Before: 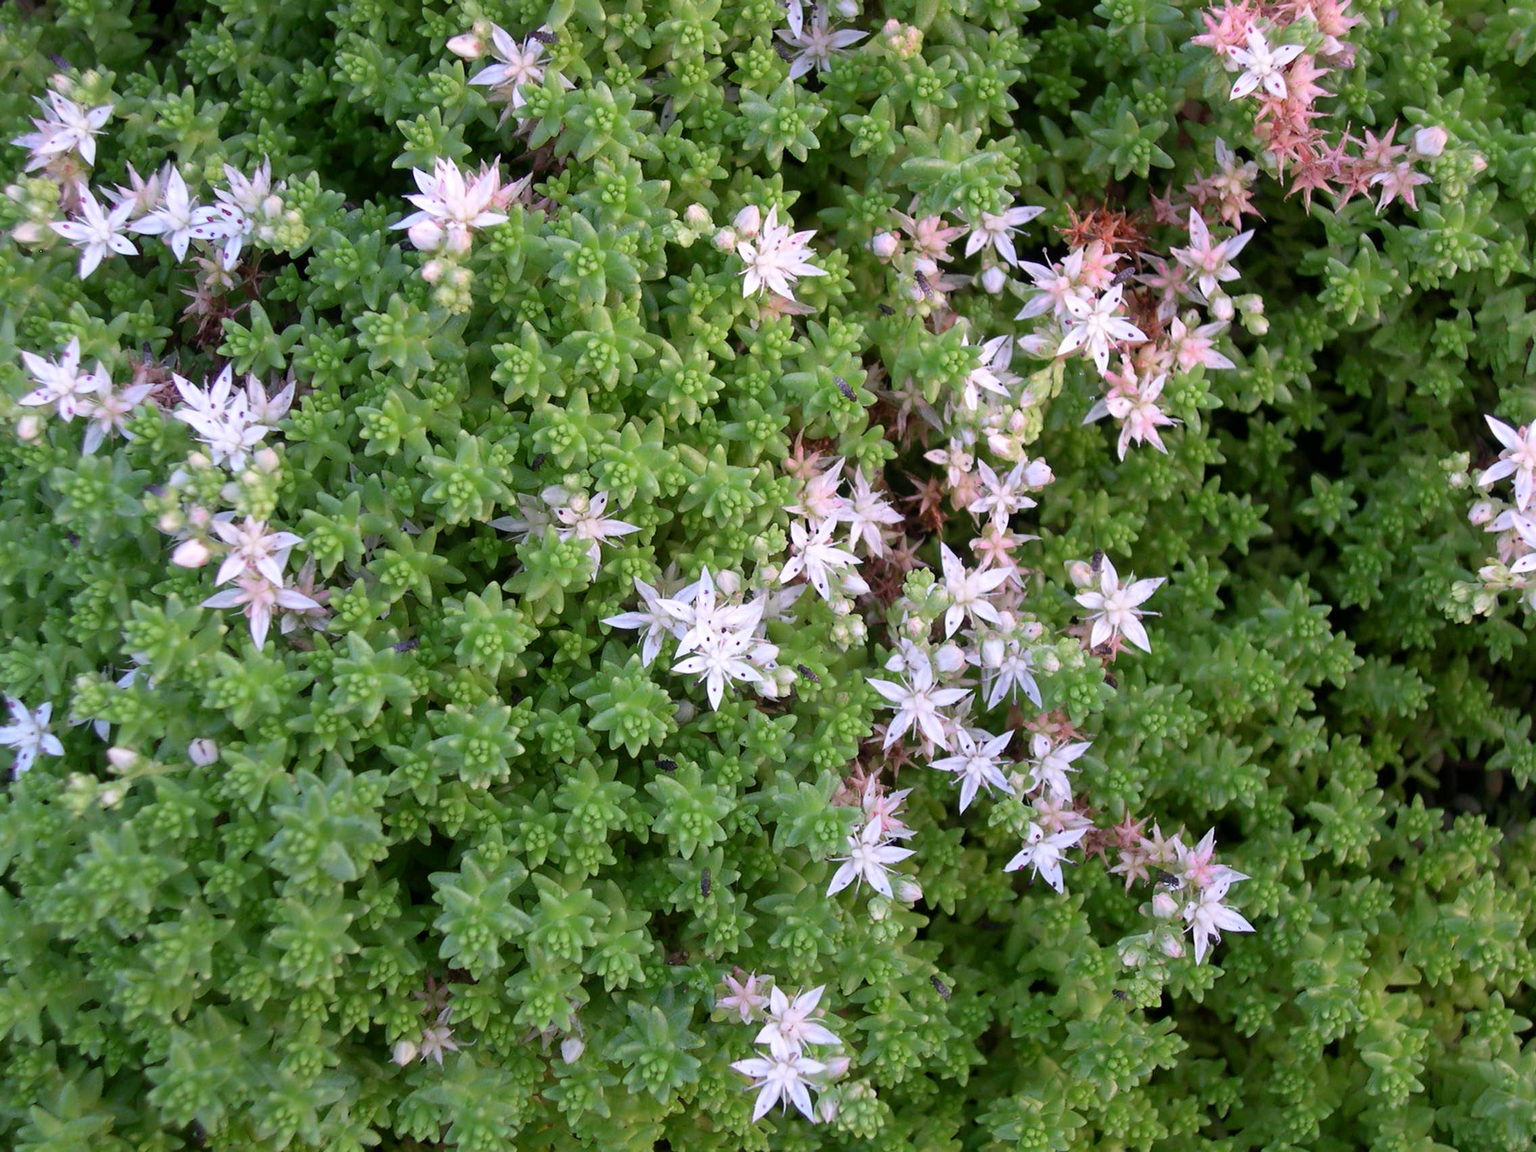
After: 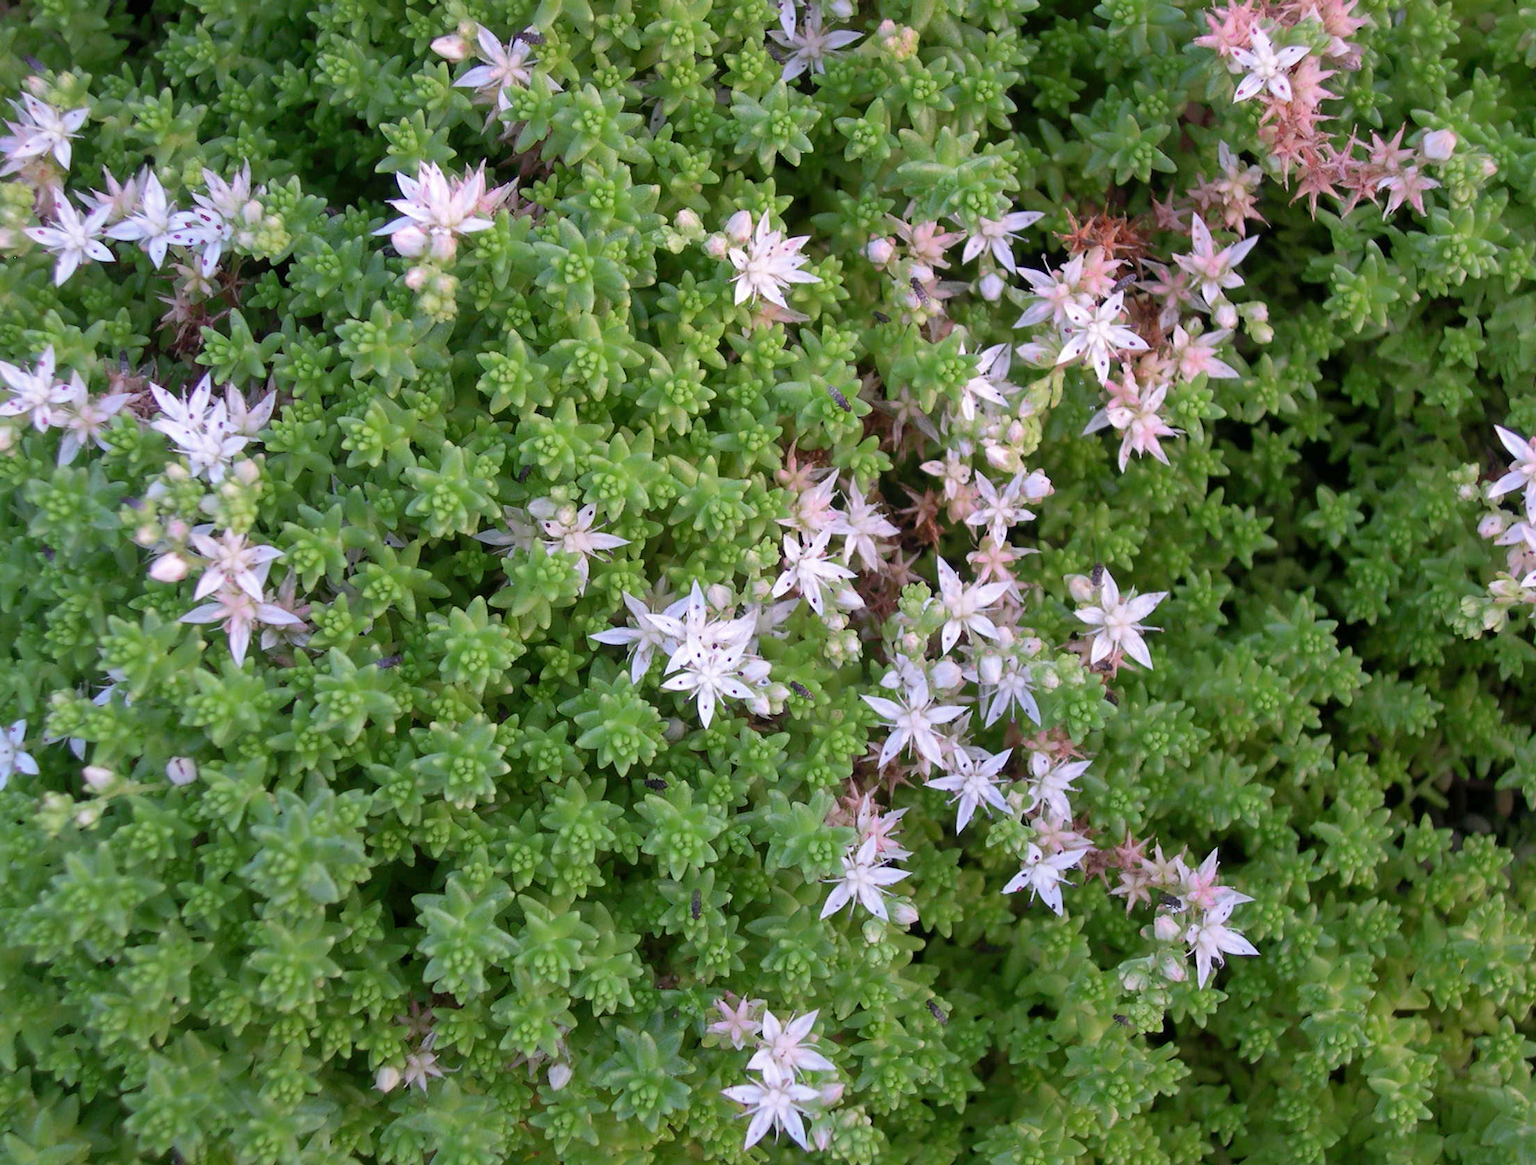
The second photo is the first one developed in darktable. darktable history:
color zones: curves: ch1 [(0.077, 0.436) (0.25, 0.5) (0.75, 0.5)]
shadows and highlights: on, module defaults
crop and rotate: left 1.774%, right 0.633%, bottom 1.28%
